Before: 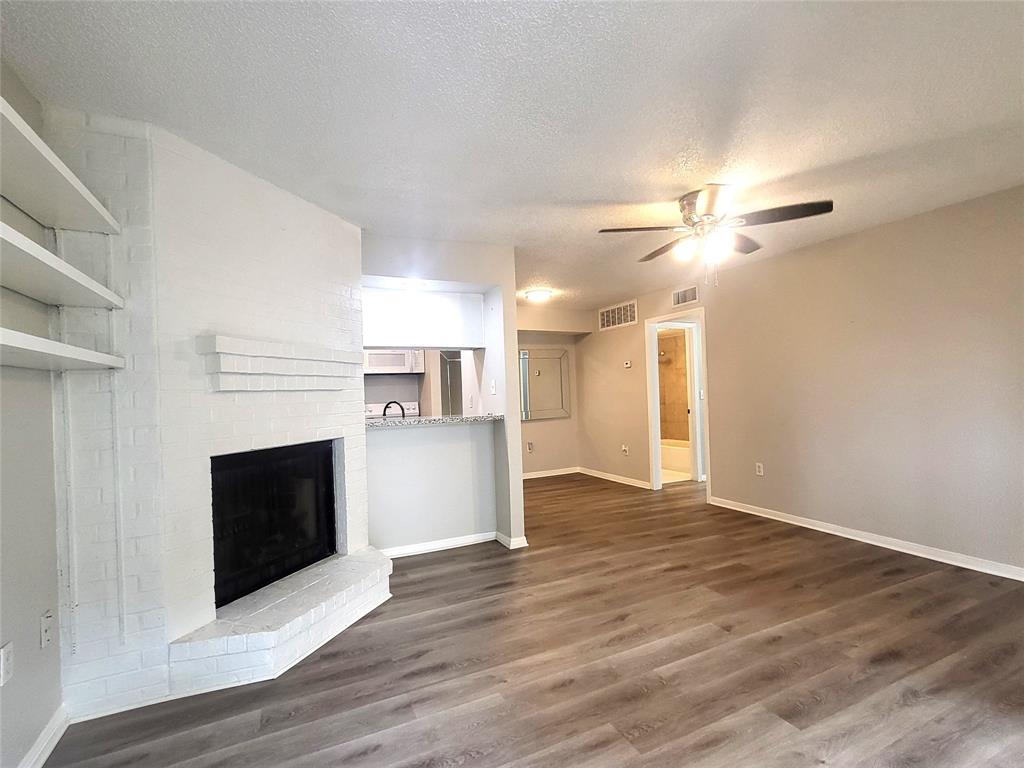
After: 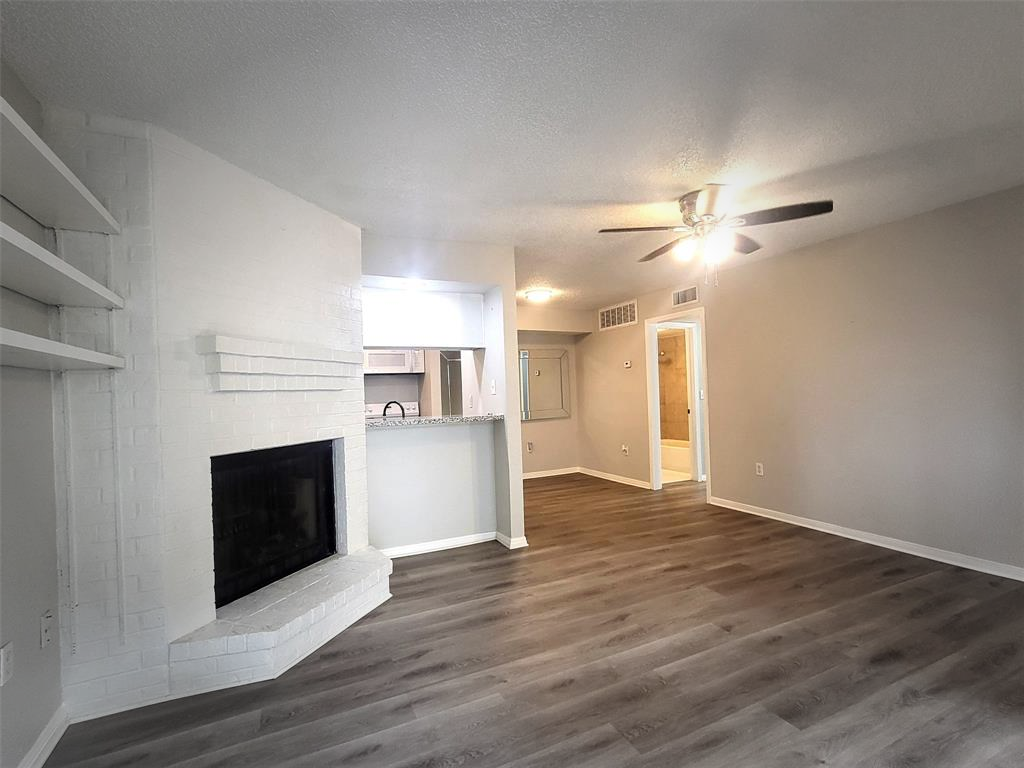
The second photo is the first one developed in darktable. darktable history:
vignetting: fall-off start 49.37%, automatic ratio true, width/height ratio 1.284
